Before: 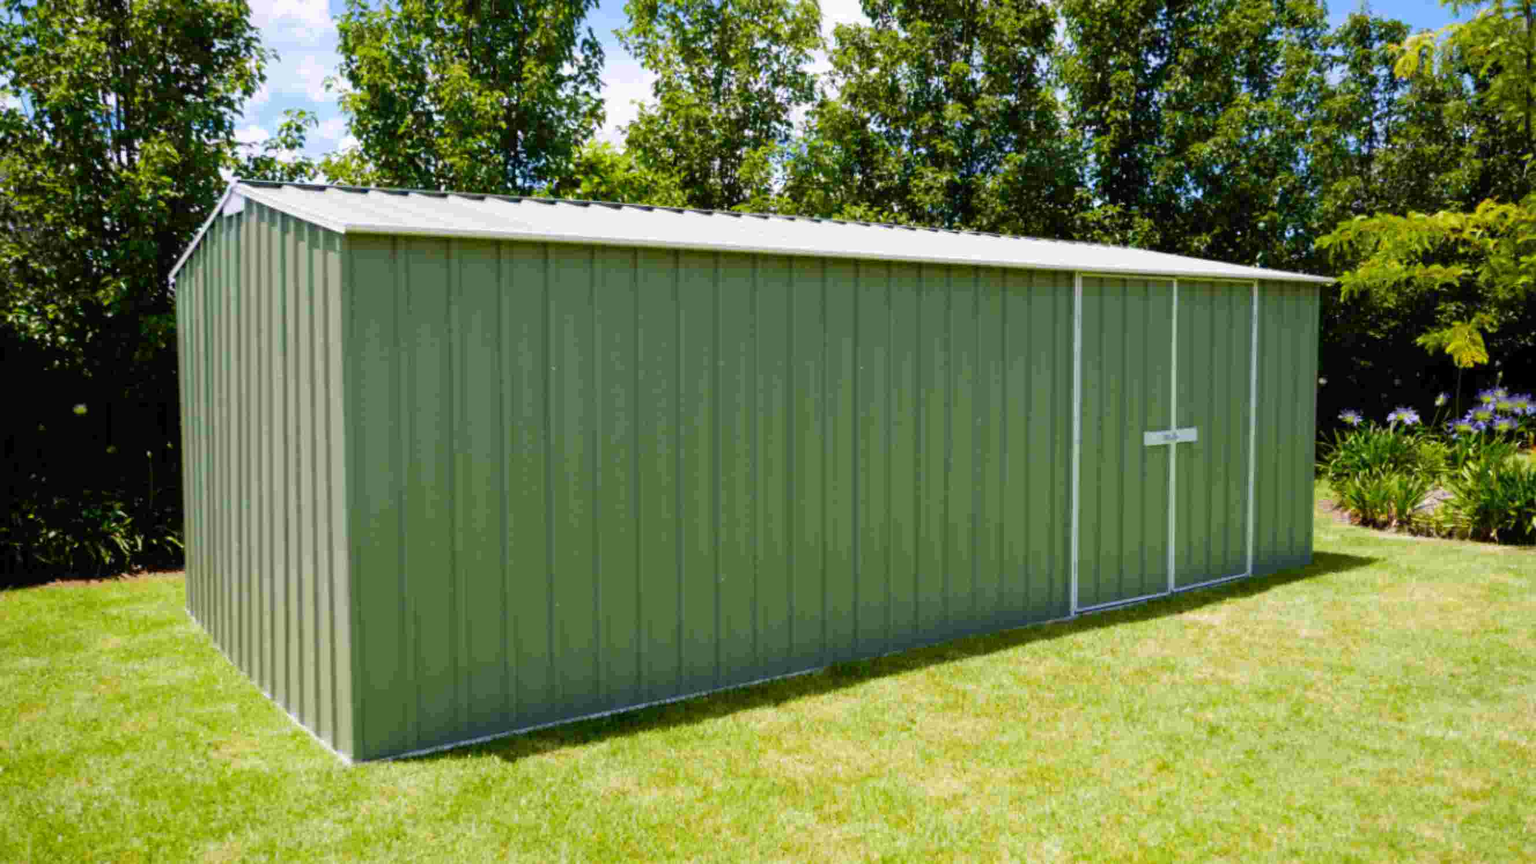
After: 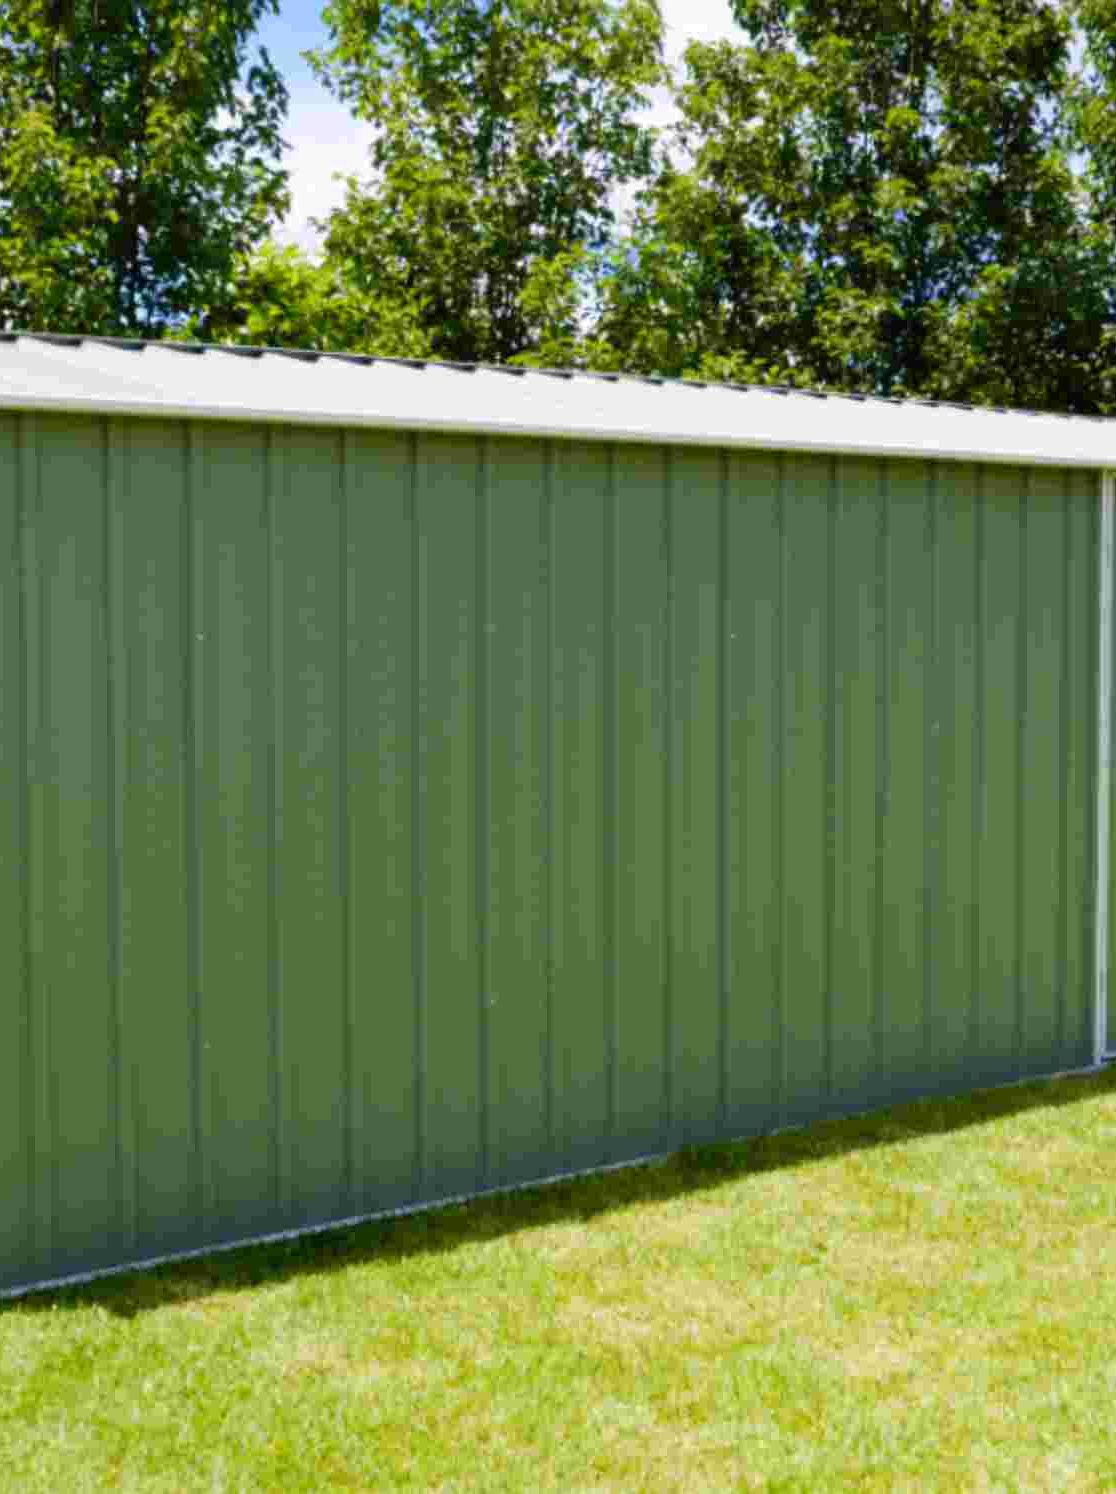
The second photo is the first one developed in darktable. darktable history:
crop: left 28.513%, right 29.432%
